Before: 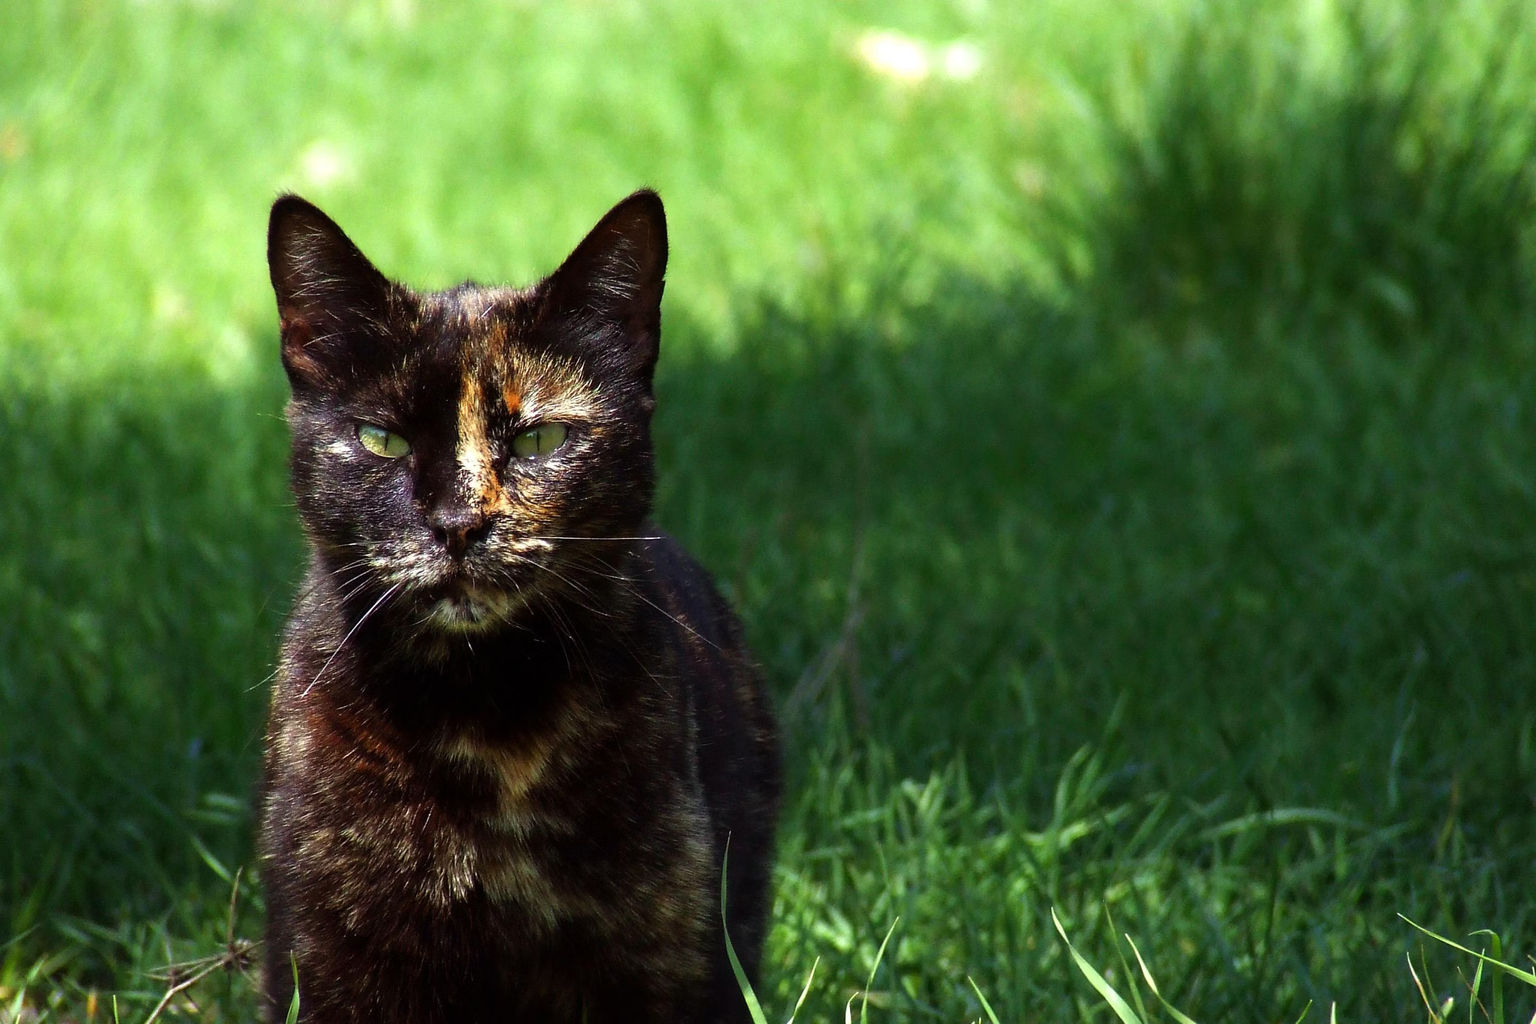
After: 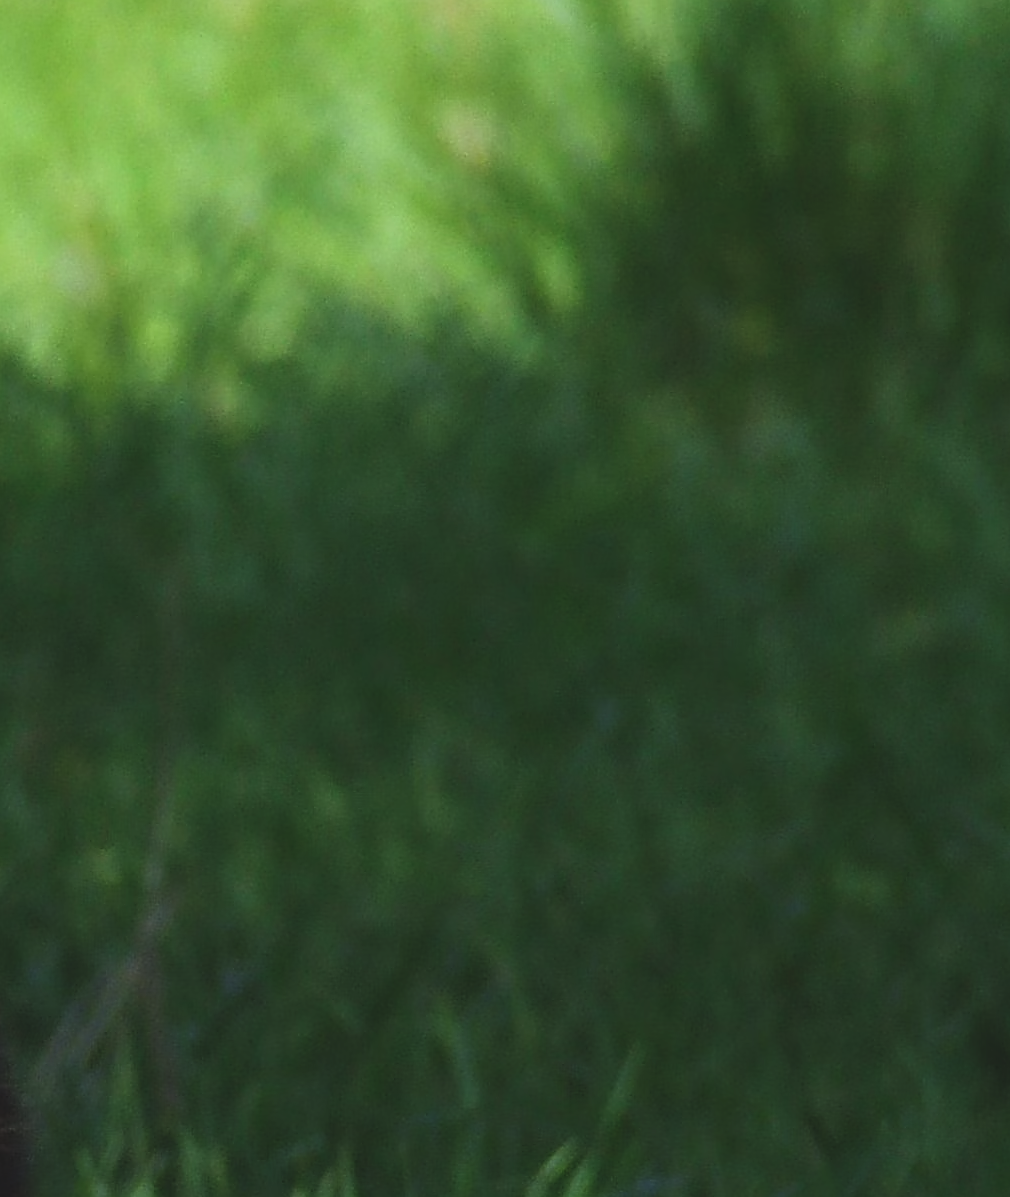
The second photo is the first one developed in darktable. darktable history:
shadows and highlights: radius 331.84, shadows 53.55, highlights -100, compress 94.63%, highlights color adjustment 73.23%, soften with gaussian
crop and rotate: left 49.936%, top 10.094%, right 13.136%, bottom 24.256%
exposure: black level correction -0.015, exposure -0.5 EV, compensate highlight preservation false
sharpen: on, module defaults
